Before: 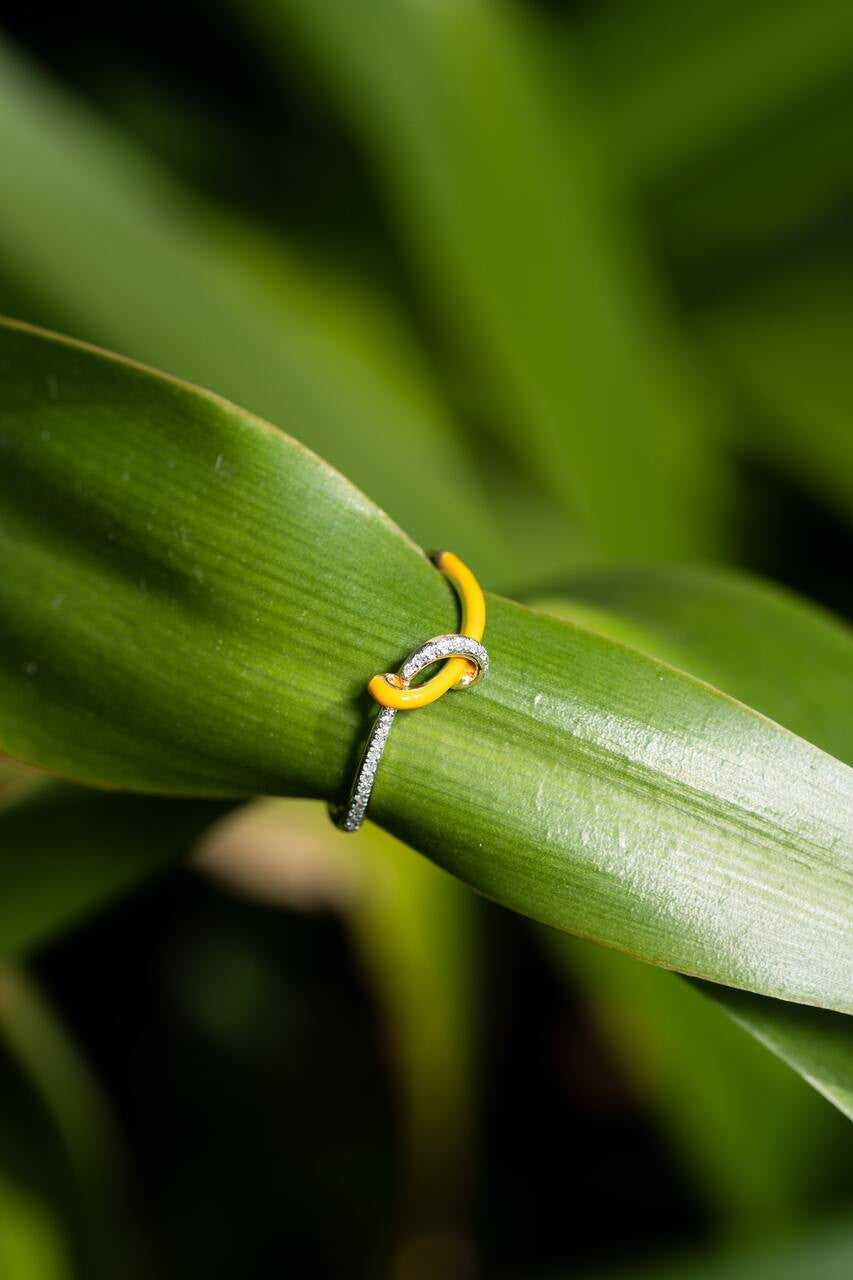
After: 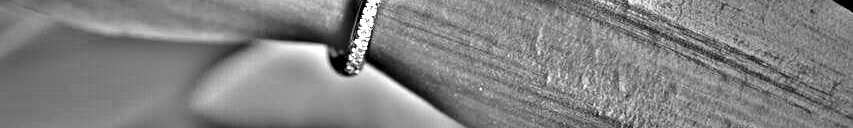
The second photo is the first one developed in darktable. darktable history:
tone equalizer: on, module defaults
crop and rotate: top 59.084%, bottom 30.916%
shadows and highlights: radius 110.86, shadows 51.09, white point adjustment 9.16, highlights -4.17, highlights color adjustment 32.2%, soften with gaussian
vignetting: fall-off start 97%, fall-off radius 100%, width/height ratio 0.609, unbound false
highpass: on, module defaults
